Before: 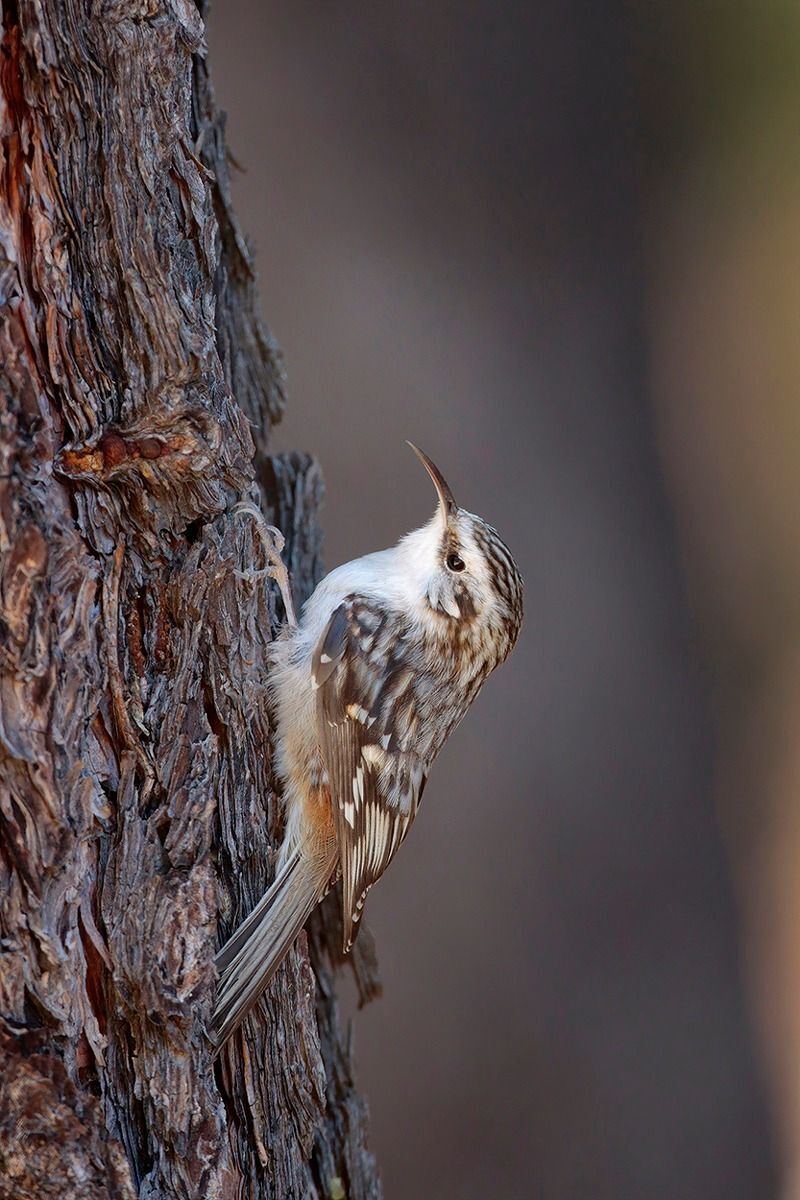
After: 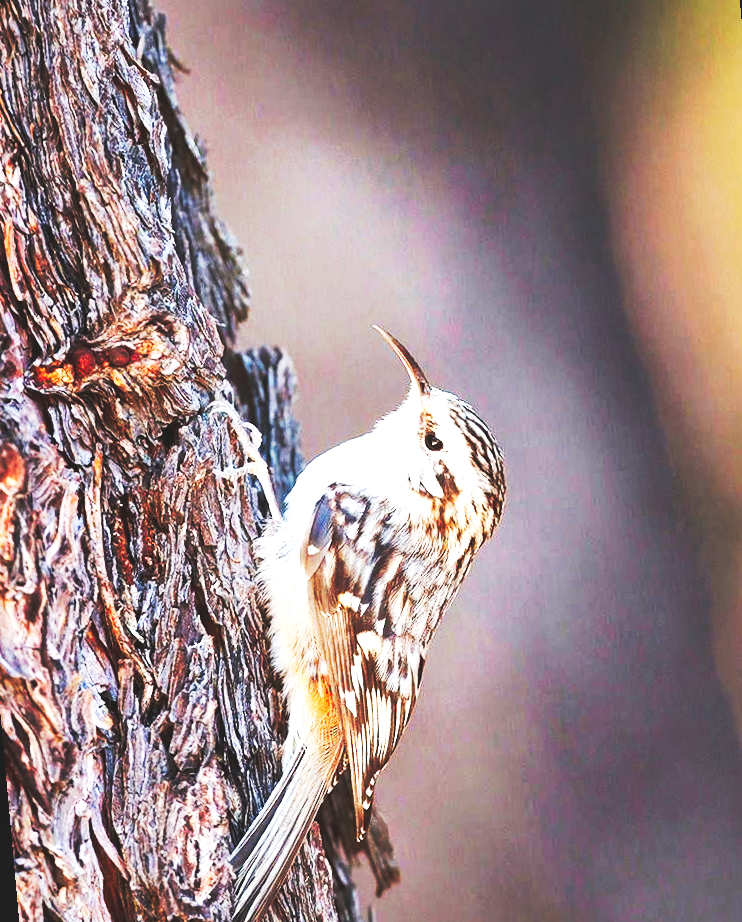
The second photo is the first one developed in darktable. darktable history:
exposure: black level correction 0, exposure 0.7 EV, compensate exposure bias true, compensate highlight preservation false
crop: left 7.856%, top 11.836%, right 10.12%, bottom 15.387%
base curve: curves: ch0 [(0, 0.015) (0.085, 0.116) (0.134, 0.298) (0.19, 0.545) (0.296, 0.764) (0.599, 0.982) (1, 1)], preserve colors none
rotate and perspective: rotation -5.2°, automatic cropping off
local contrast: mode bilateral grid, contrast 20, coarseness 50, detail 130%, midtone range 0.2
